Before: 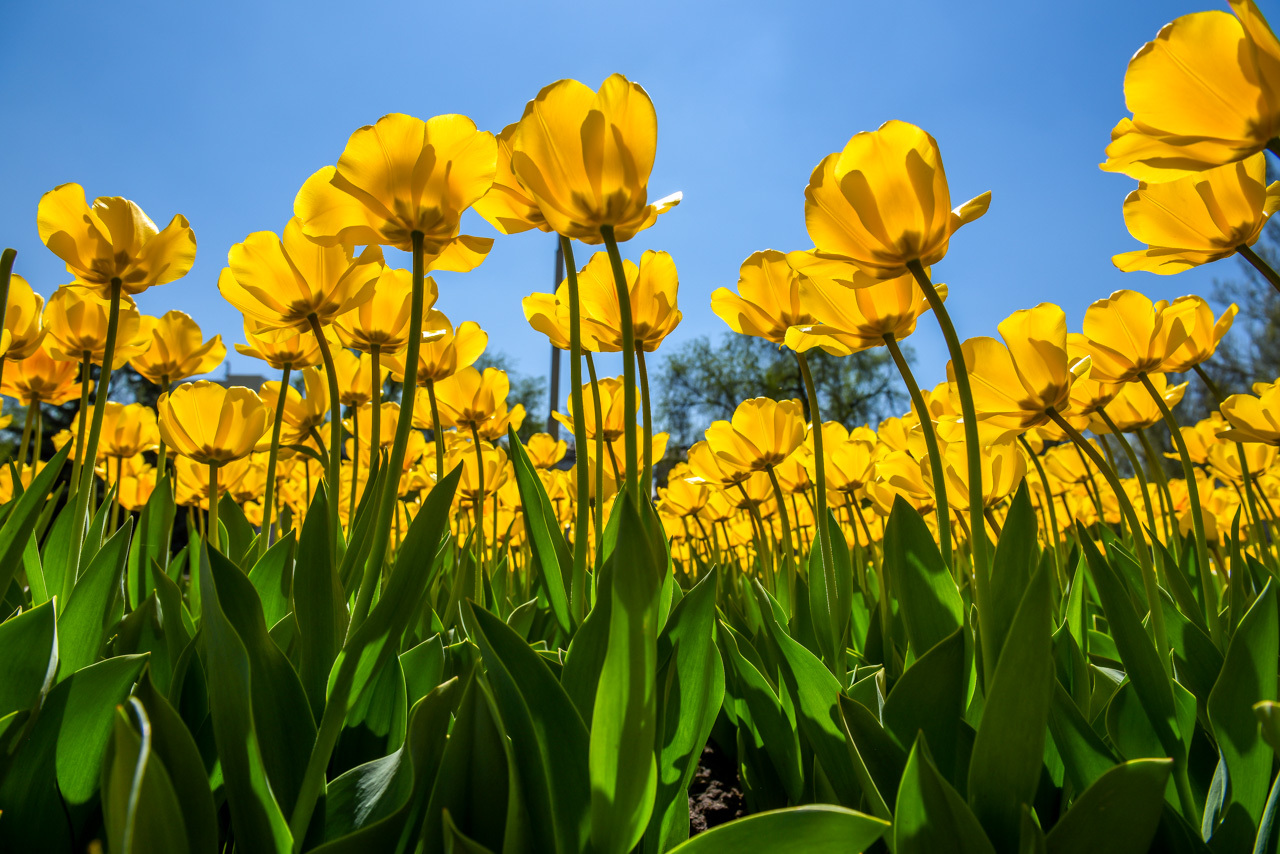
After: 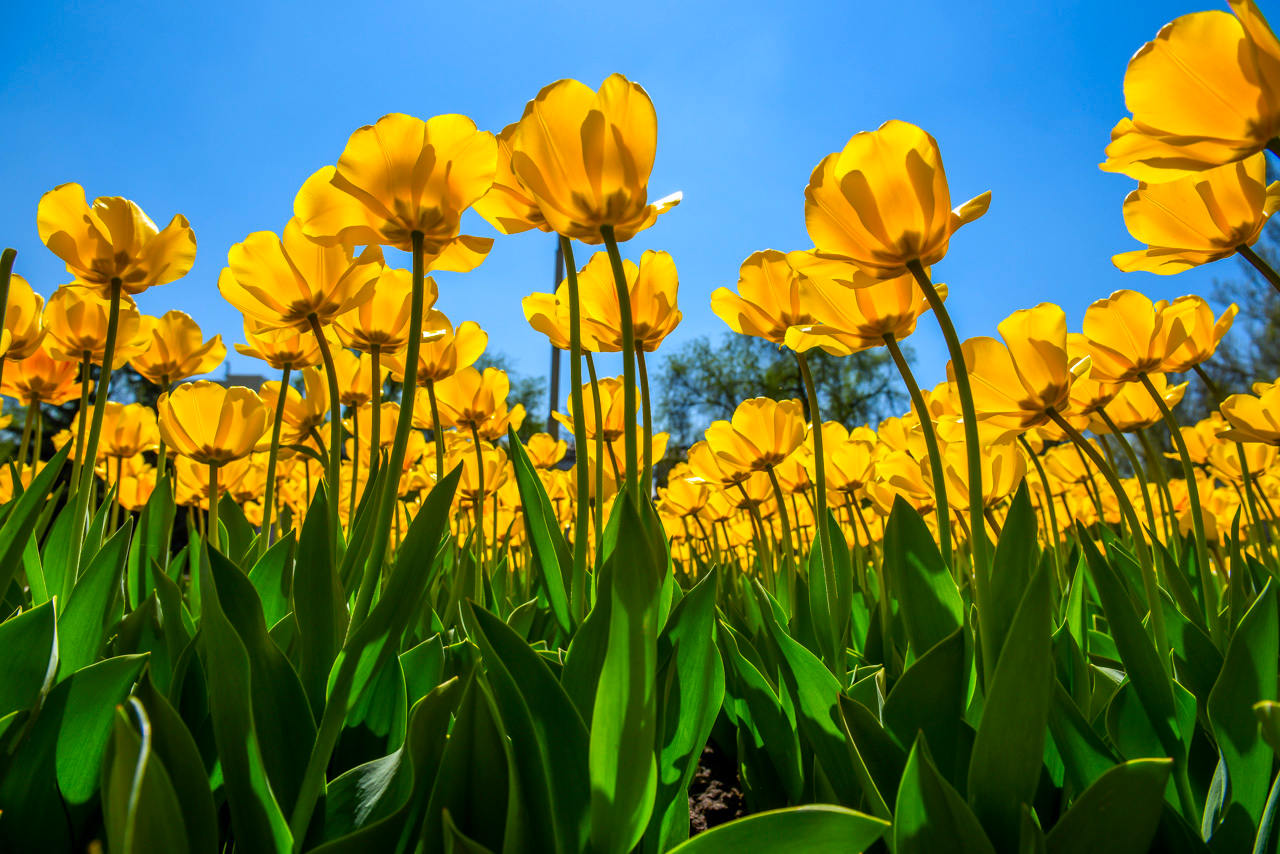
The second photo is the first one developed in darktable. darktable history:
color correction: highlights b* 0.021, saturation 1.3
